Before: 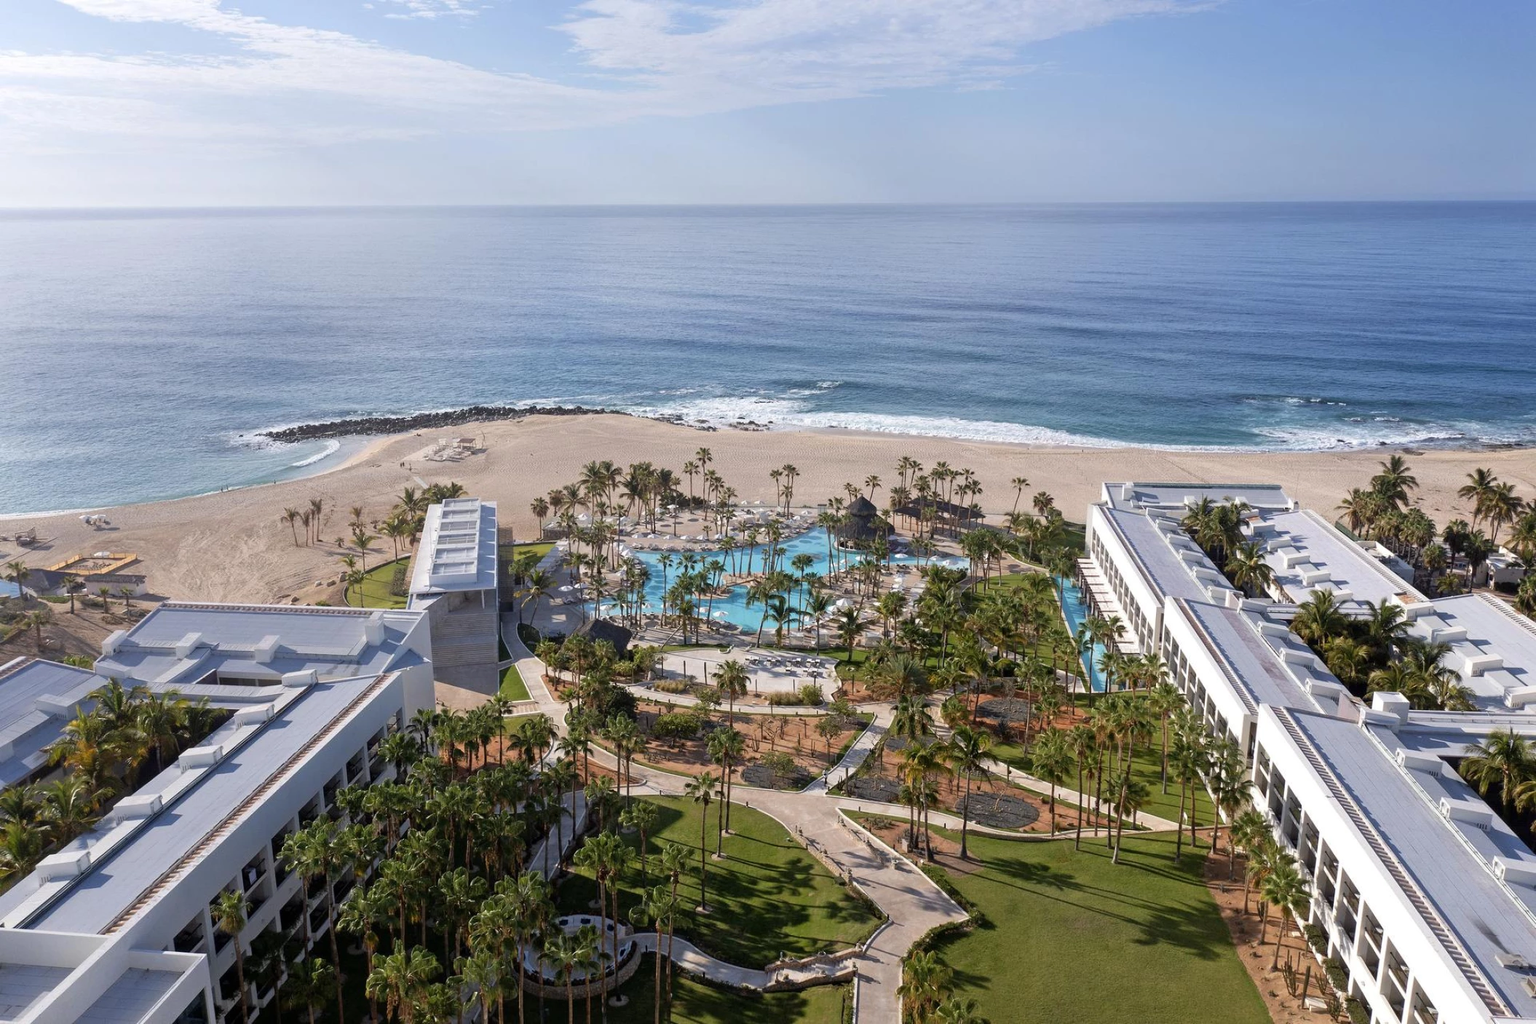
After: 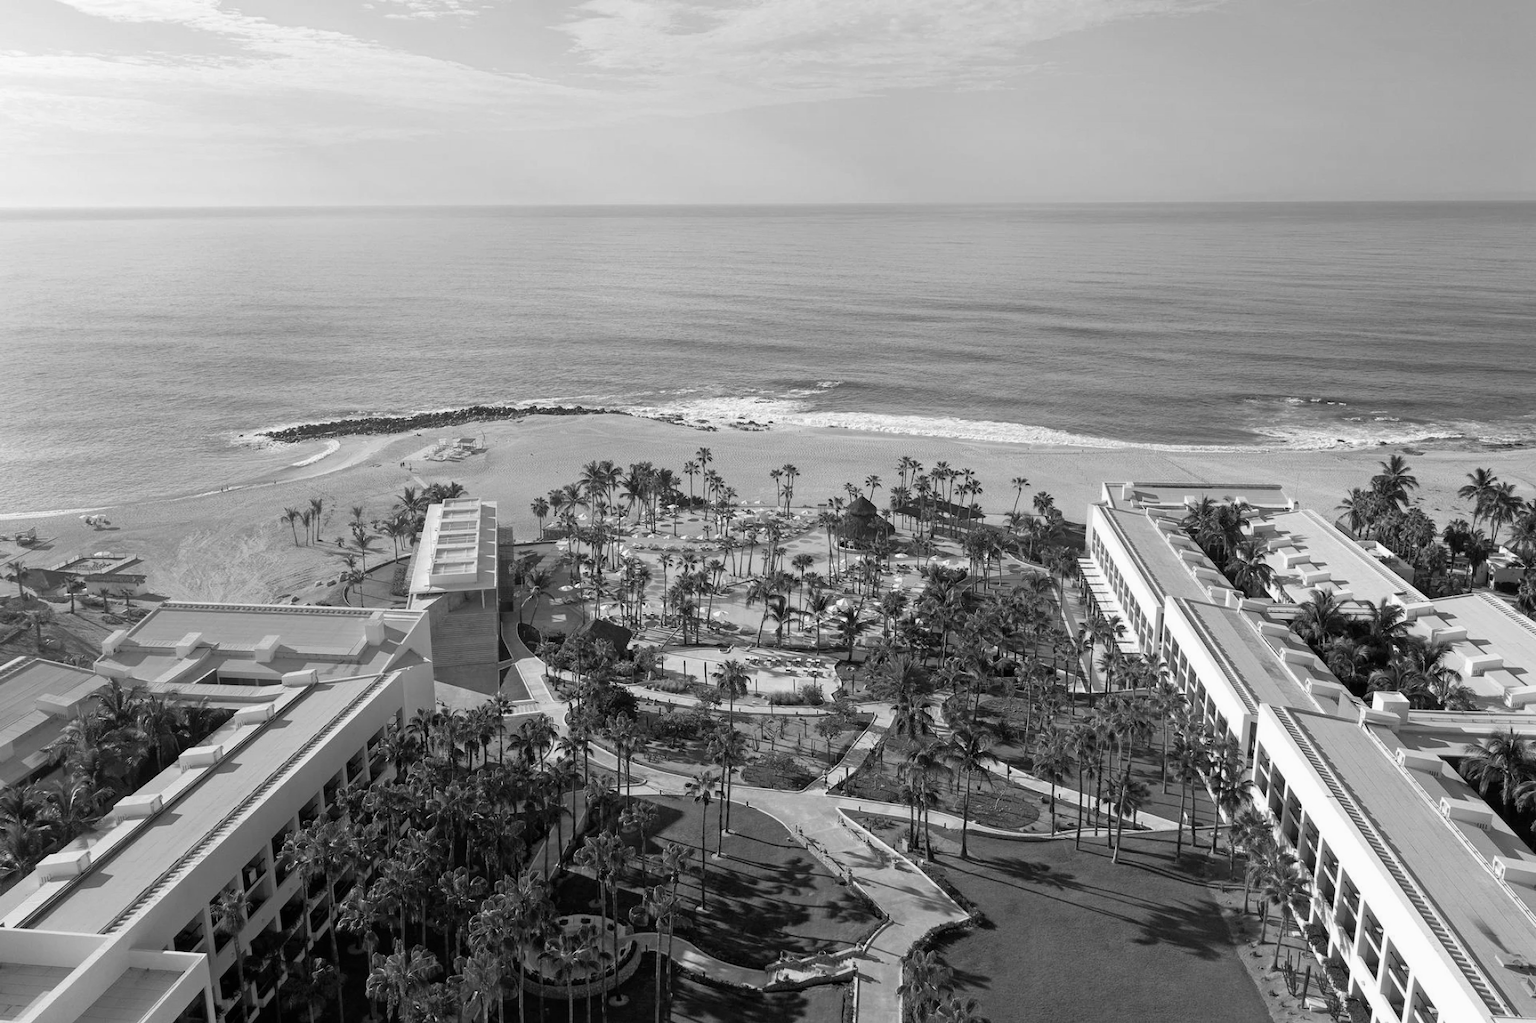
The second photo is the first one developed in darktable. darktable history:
color calibration: output gray [0.267, 0.423, 0.261, 0], illuminant as shot in camera, x 0.37, y 0.382, temperature 4318.37 K
